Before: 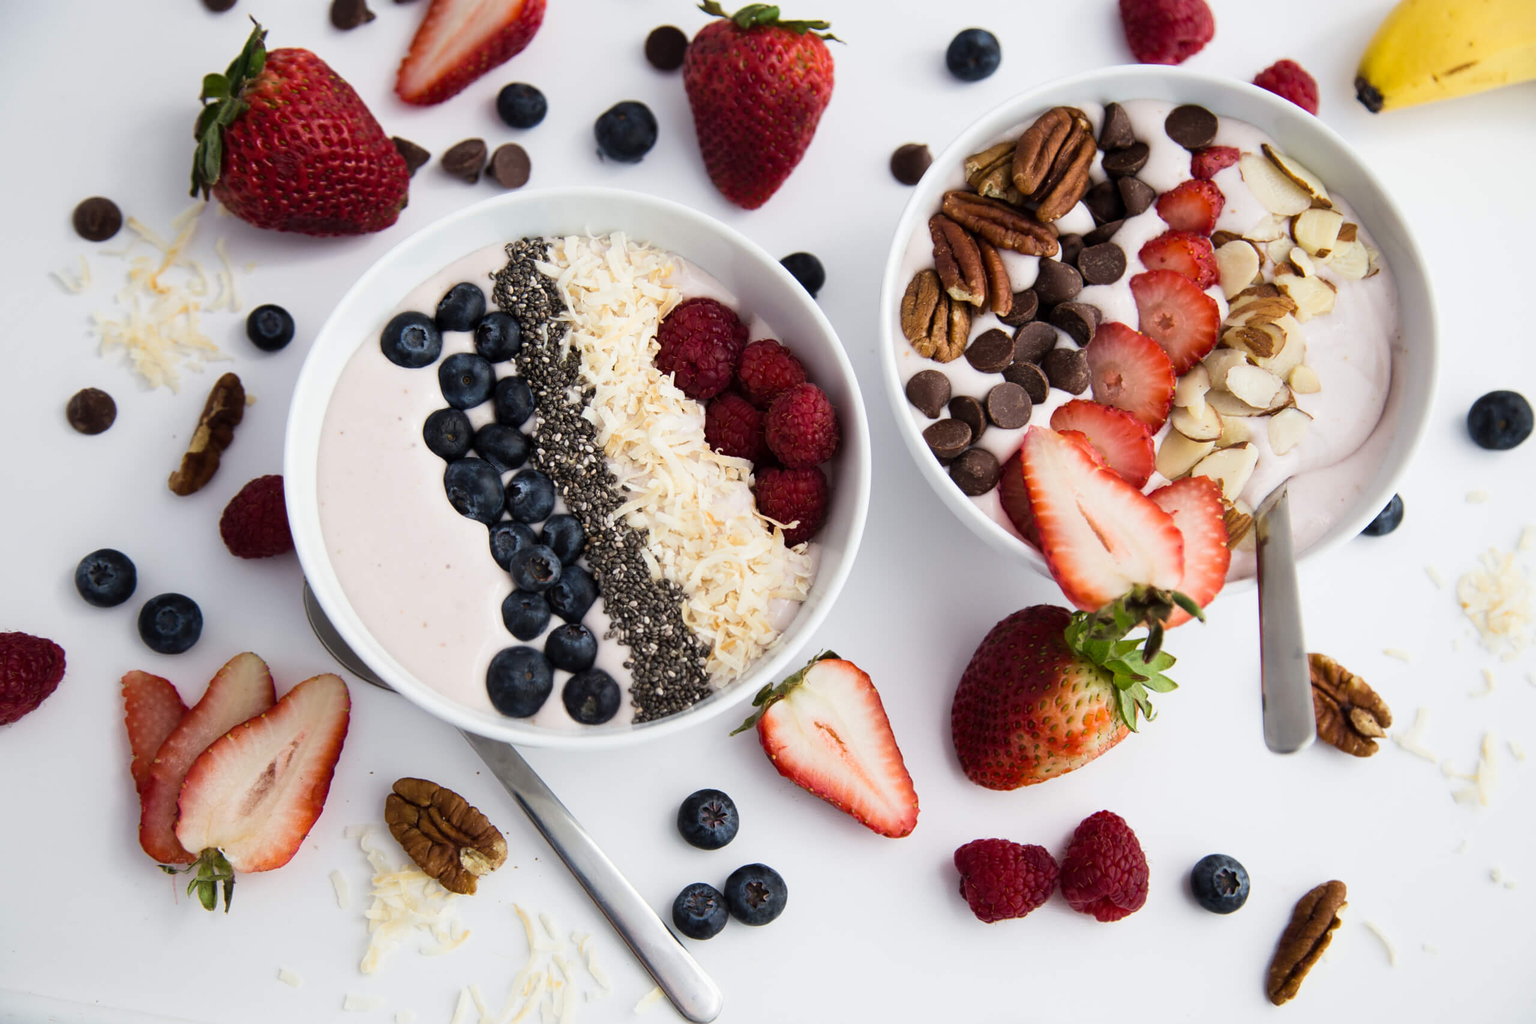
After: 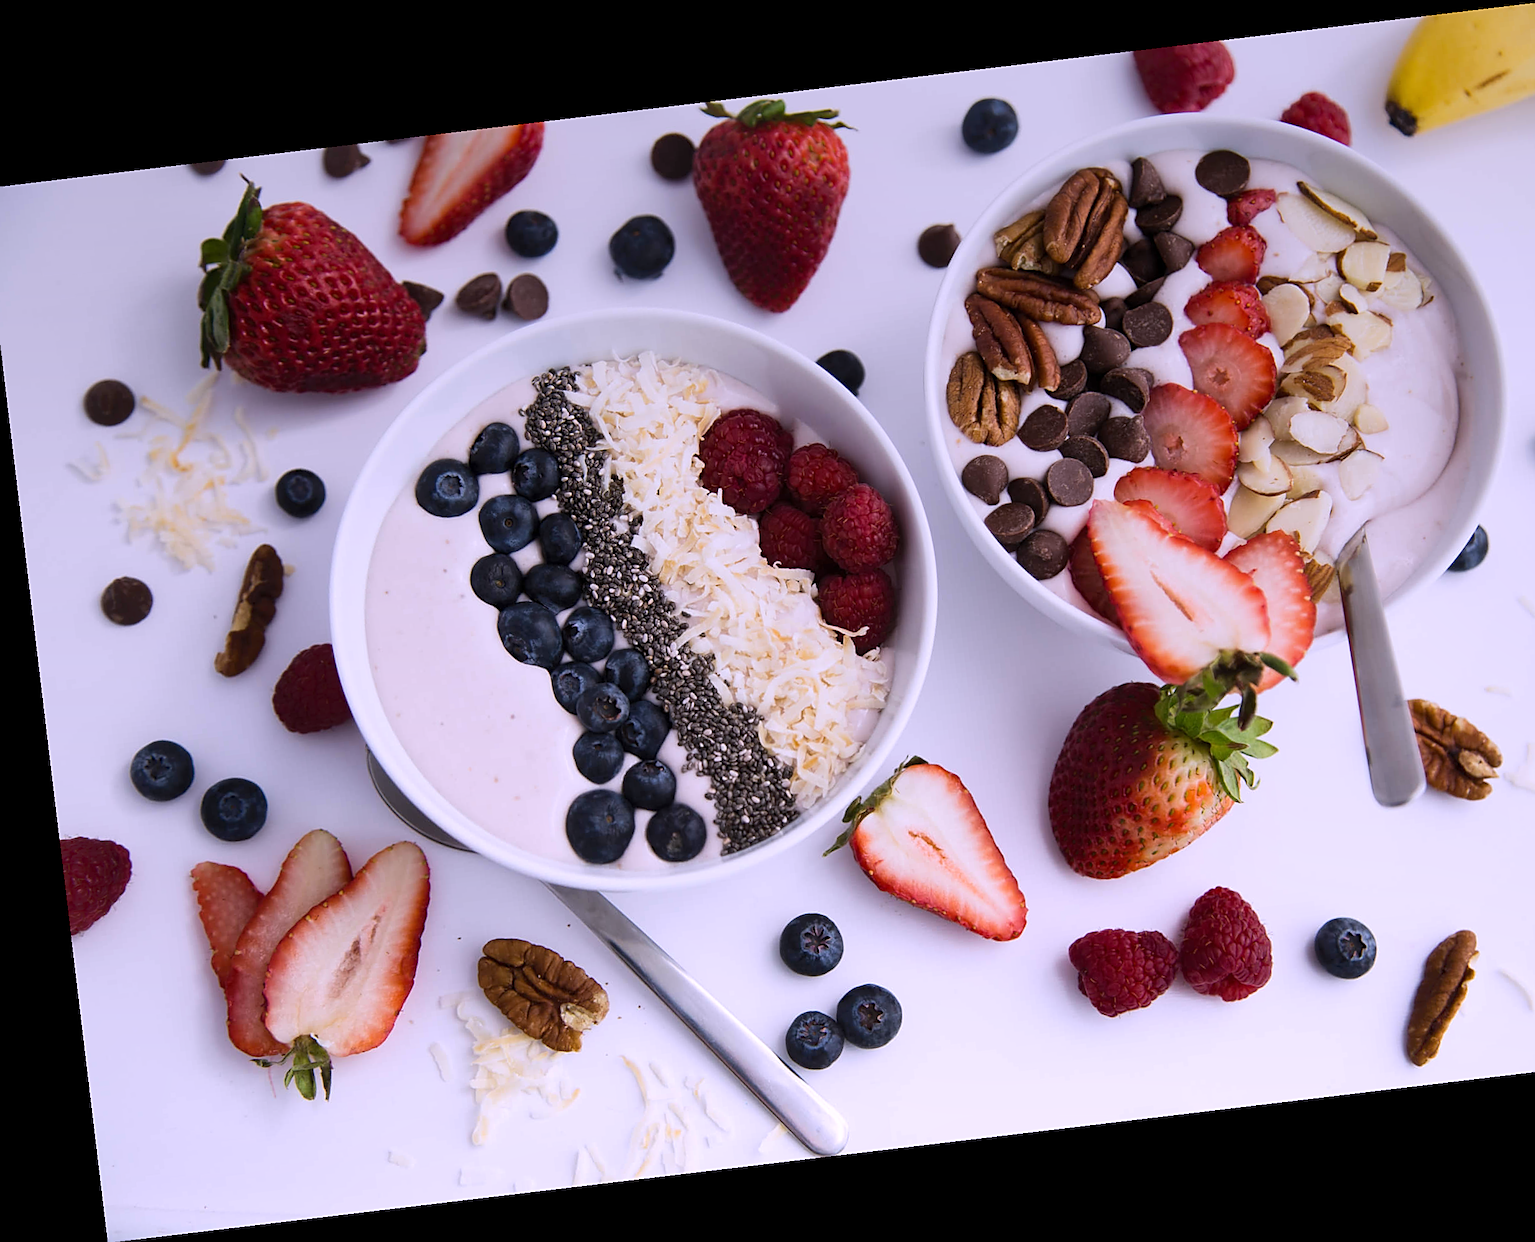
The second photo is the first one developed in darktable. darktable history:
rotate and perspective: rotation -6.83°, automatic cropping off
shadows and highlights: shadows 62.66, white point adjustment 0.37, highlights -34.44, compress 83.82%
graduated density: on, module defaults
white balance: red 1.042, blue 1.17
sharpen: on, module defaults
crop and rotate: left 1.088%, right 8.807%
